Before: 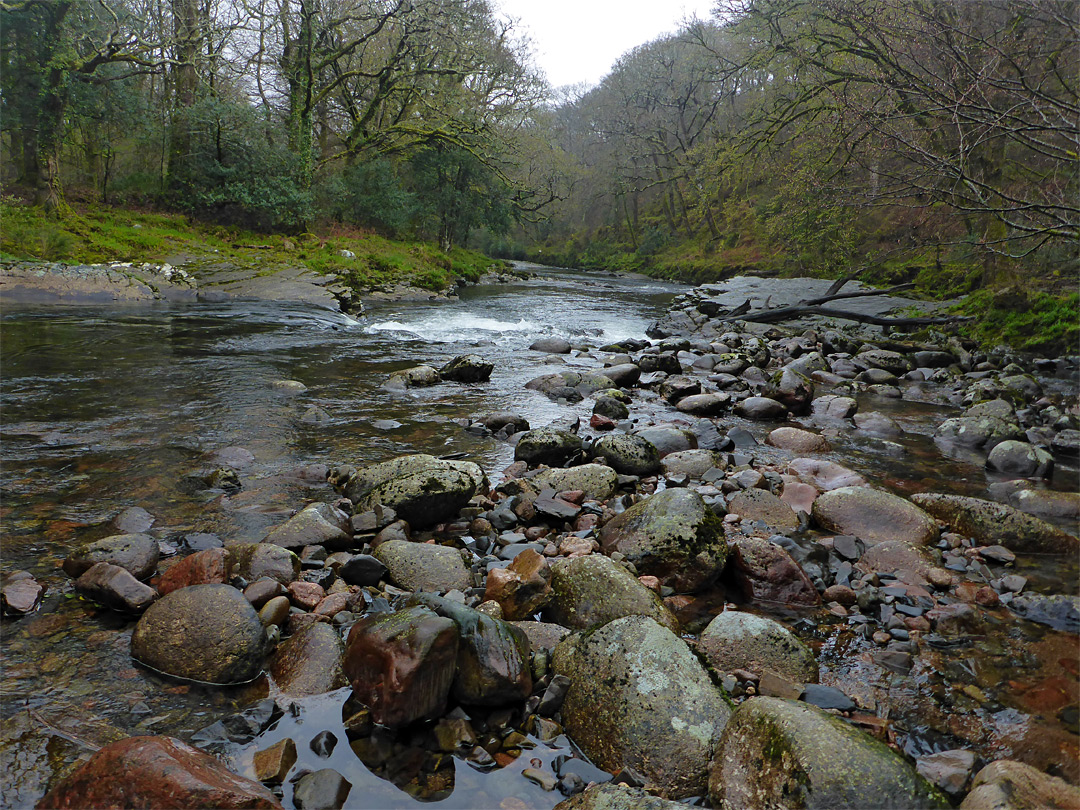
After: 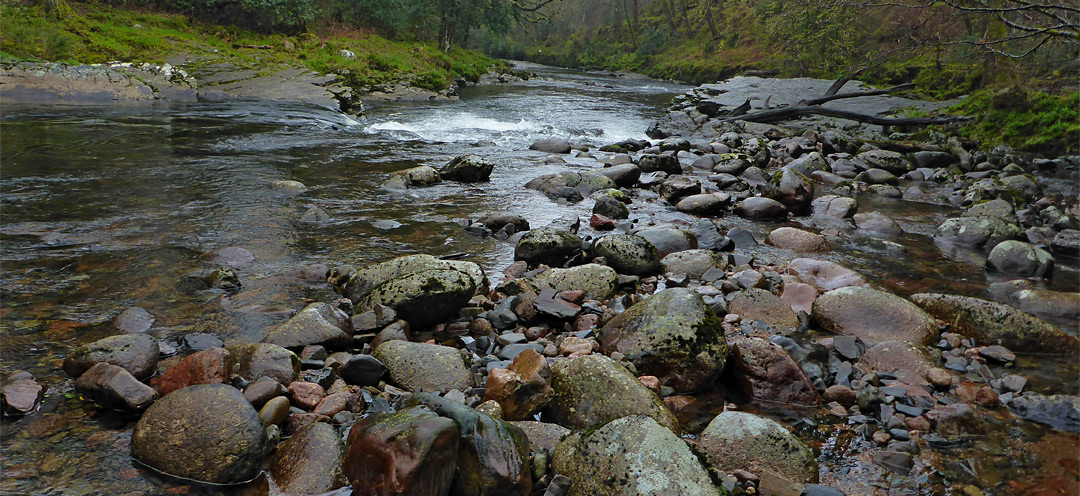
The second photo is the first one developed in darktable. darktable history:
crop and rotate: top 24.786%, bottom 13.968%
